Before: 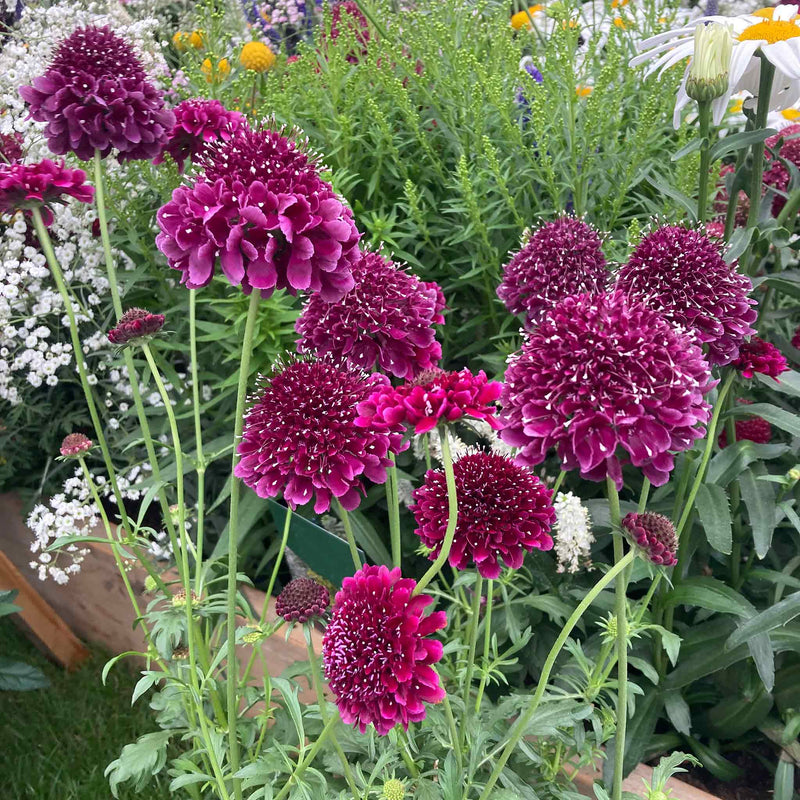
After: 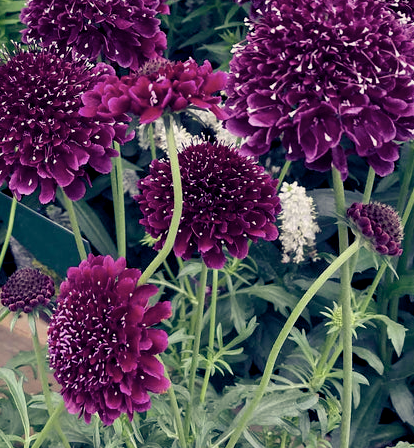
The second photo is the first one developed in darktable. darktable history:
color balance: mode lift, gamma, gain (sRGB)
tone equalizer: -8 EV 0.25 EV, -7 EV 0.417 EV, -6 EV 0.417 EV, -5 EV 0.25 EV, -3 EV -0.25 EV, -2 EV -0.417 EV, -1 EV -0.417 EV, +0 EV -0.25 EV, edges refinement/feathering 500, mask exposure compensation -1.57 EV, preserve details guided filter
color balance rgb: shadows lift › luminance -41.13%, shadows lift › chroma 14.13%, shadows lift › hue 260°, power › luminance -3.76%, power › chroma 0.56%, power › hue 40.37°, highlights gain › luminance 16.81%, highlights gain › chroma 2.94%, highlights gain › hue 260°, global offset › luminance -0.29%, global offset › chroma 0.31%, global offset › hue 260°, perceptual saturation grading › global saturation 20%, perceptual saturation grading › highlights -13.92%, perceptual saturation grading › shadows 50%
color correction: highlights a* 1.39, highlights b* 17.83
crop: left 34.479%, top 38.822%, right 13.718%, bottom 5.172%
contrast brightness saturation: contrast 0.1, saturation -0.36
color calibration: illuminant as shot in camera, x 0.358, y 0.373, temperature 4628.91 K
